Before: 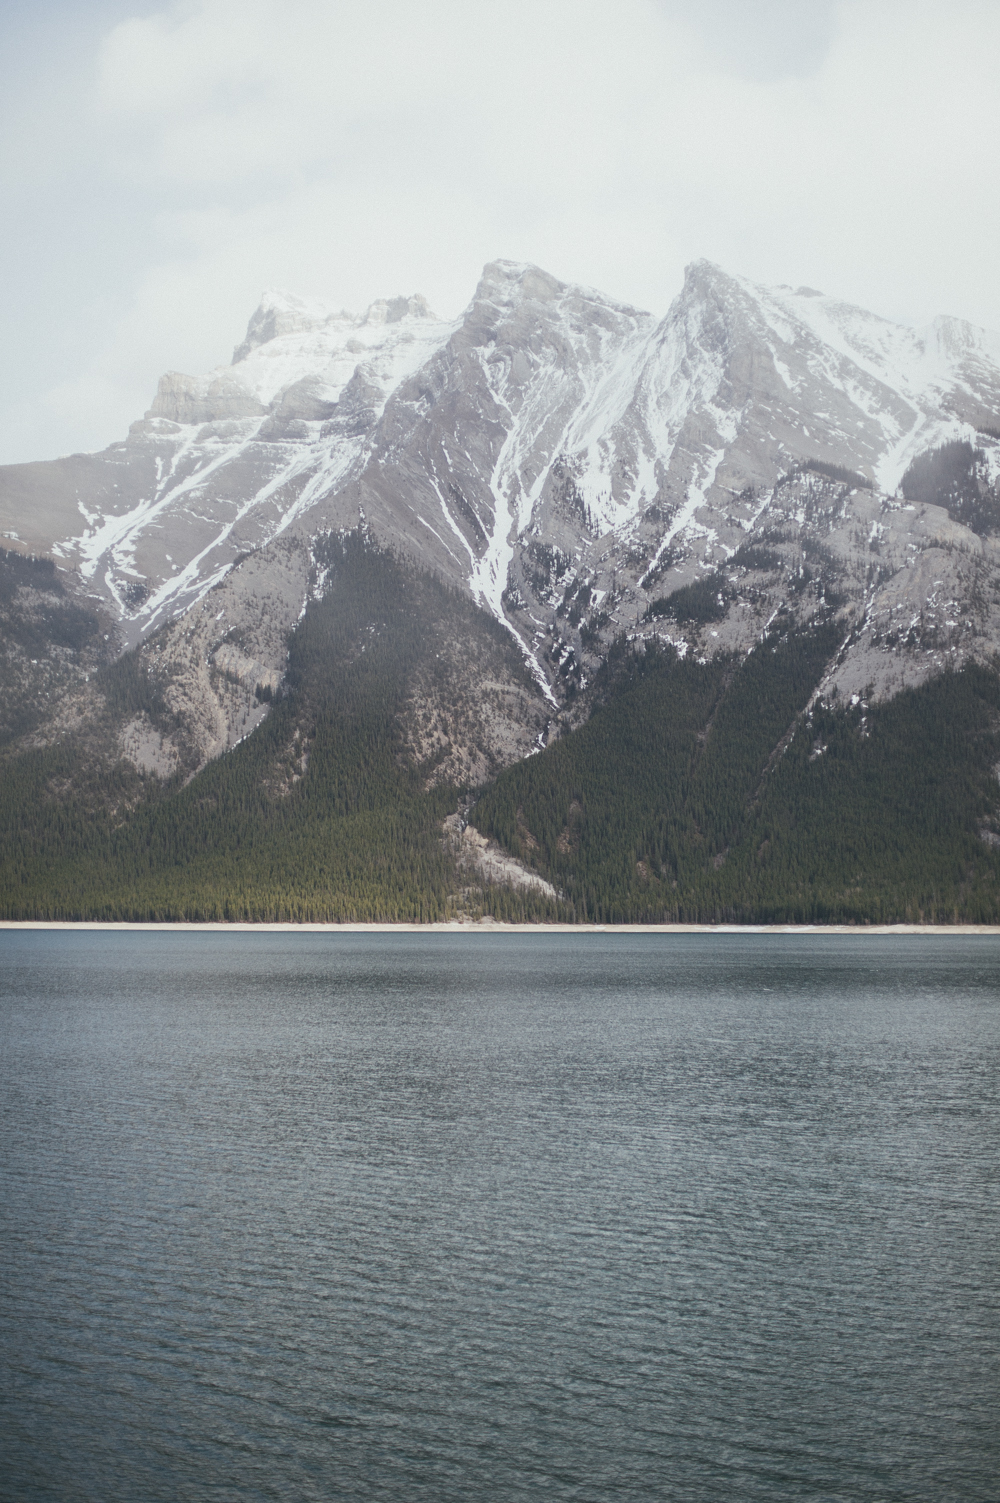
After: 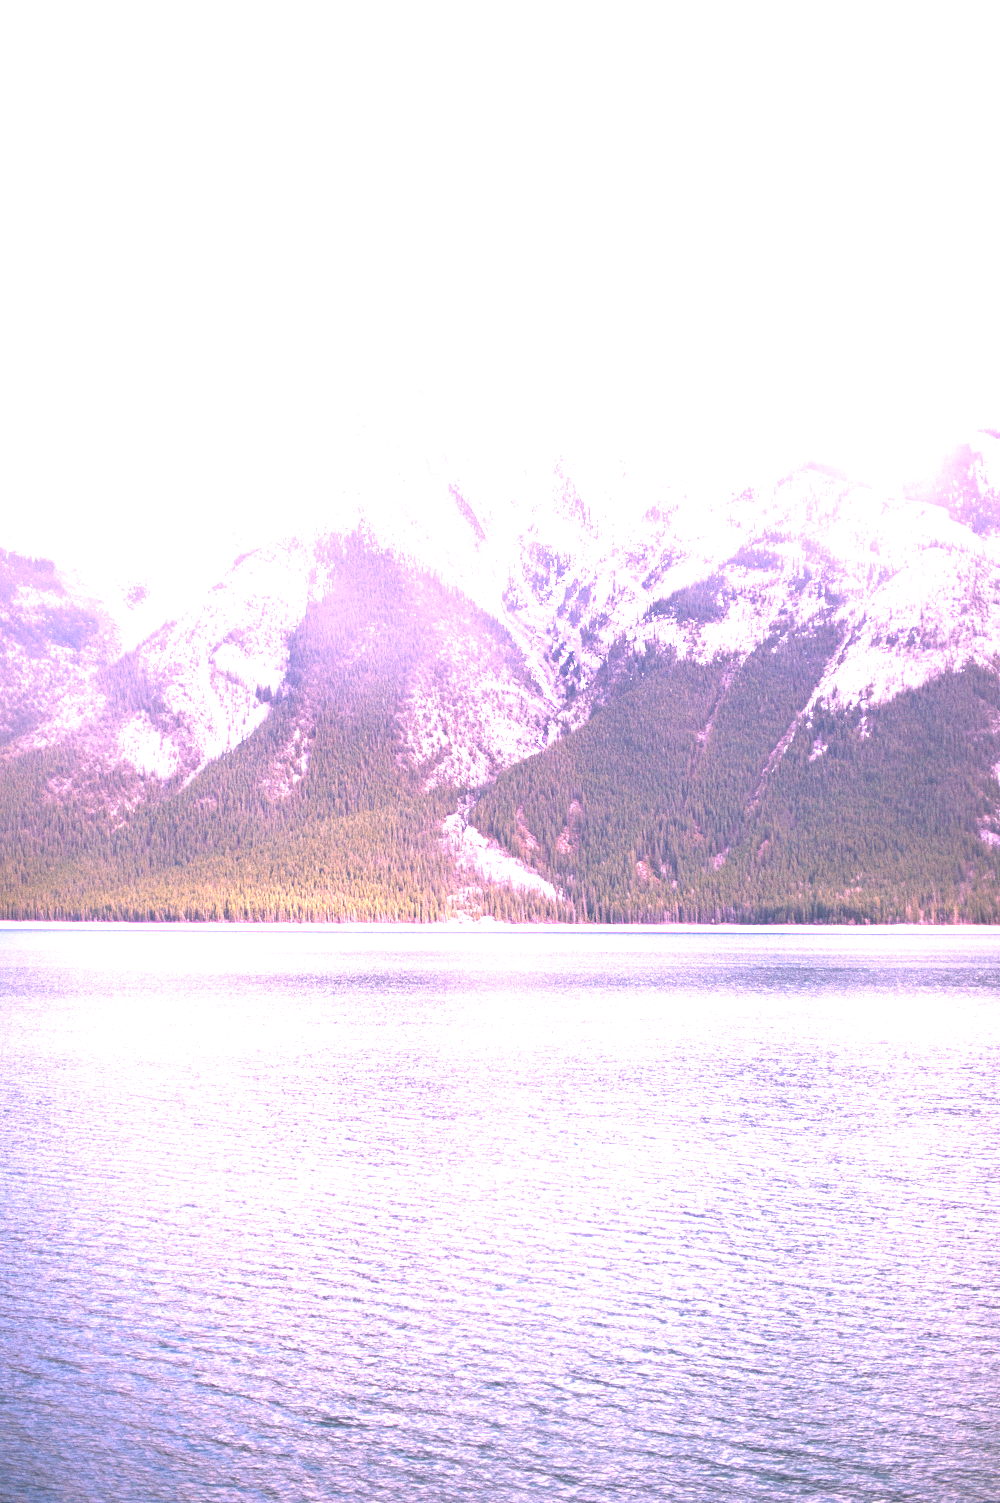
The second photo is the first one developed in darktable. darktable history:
exposure: black level correction 0, exposure 1.694 EV, compensate highlight preservation false
color correction: highlights a* 18.99, highlights b* -11.44, saturation 1.7
contrast equalizer: octaves 7, y [[0.5, 0.504, 0.515, 0.527, 0.535, 0.534], [0.5 ×6], [0.491, 0.387, 0.179, 0.068, 0.068, 0.068], [0 ×5, 0.023], [0 ×6]]
tone equalizer: -8 EV -0.717 EV, -7 EV -0.726 EV, -6 EV -0.596 EV, -5 EV -0.392 EV, -3 EV 0.375 EV, -2 EV 0.6 EV, -1 EV 0.675 EV, +0 EV 0.745 EV
